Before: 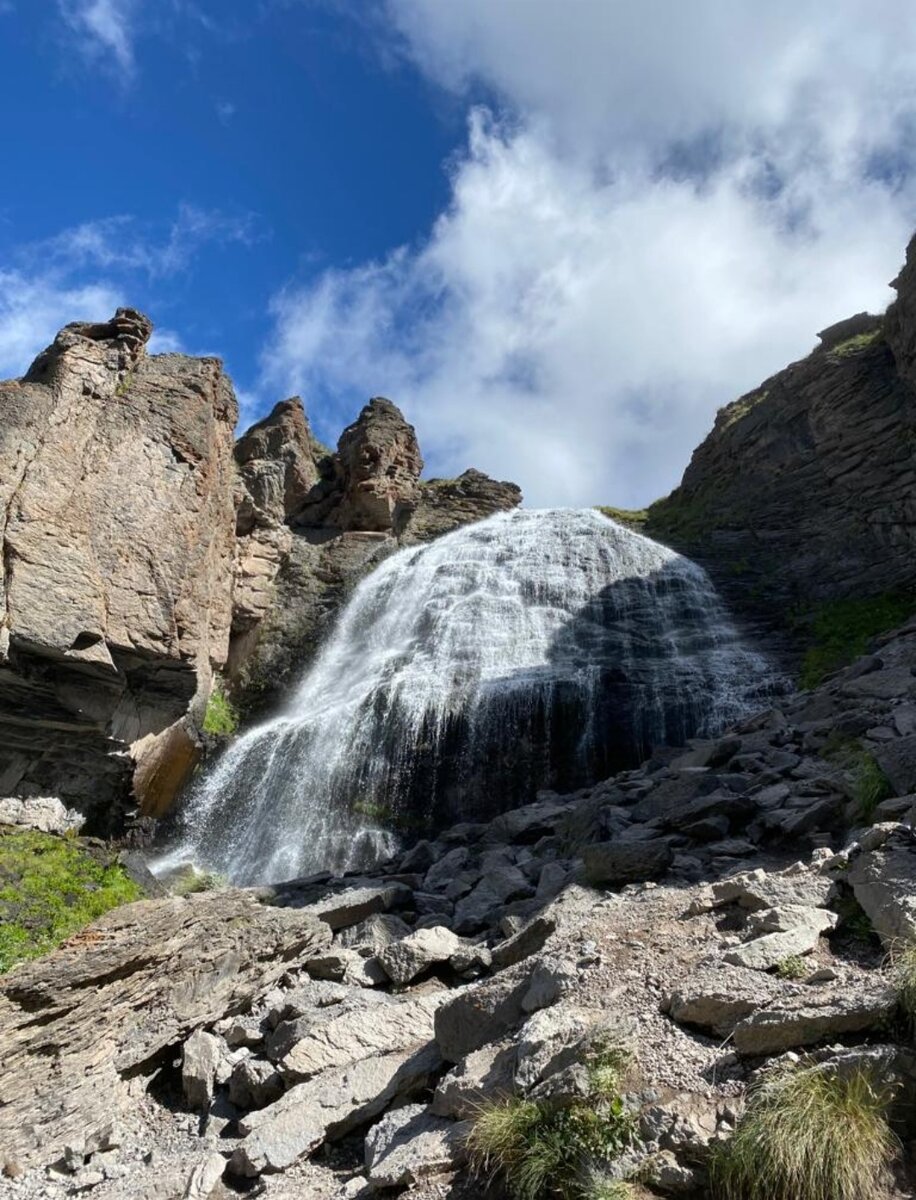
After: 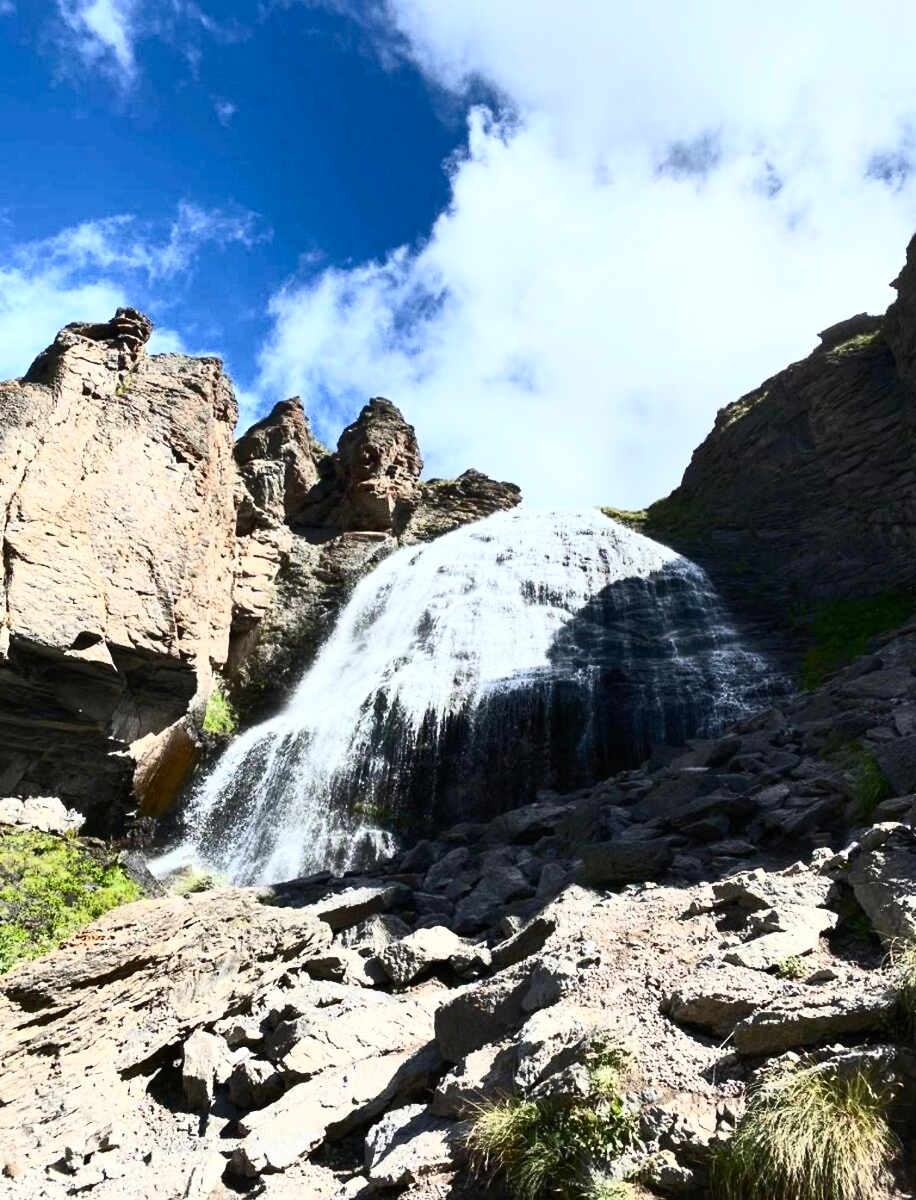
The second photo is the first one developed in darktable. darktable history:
contrast brightness saturation: contrast 0.64, brightness 0.336, saturation 0.148
